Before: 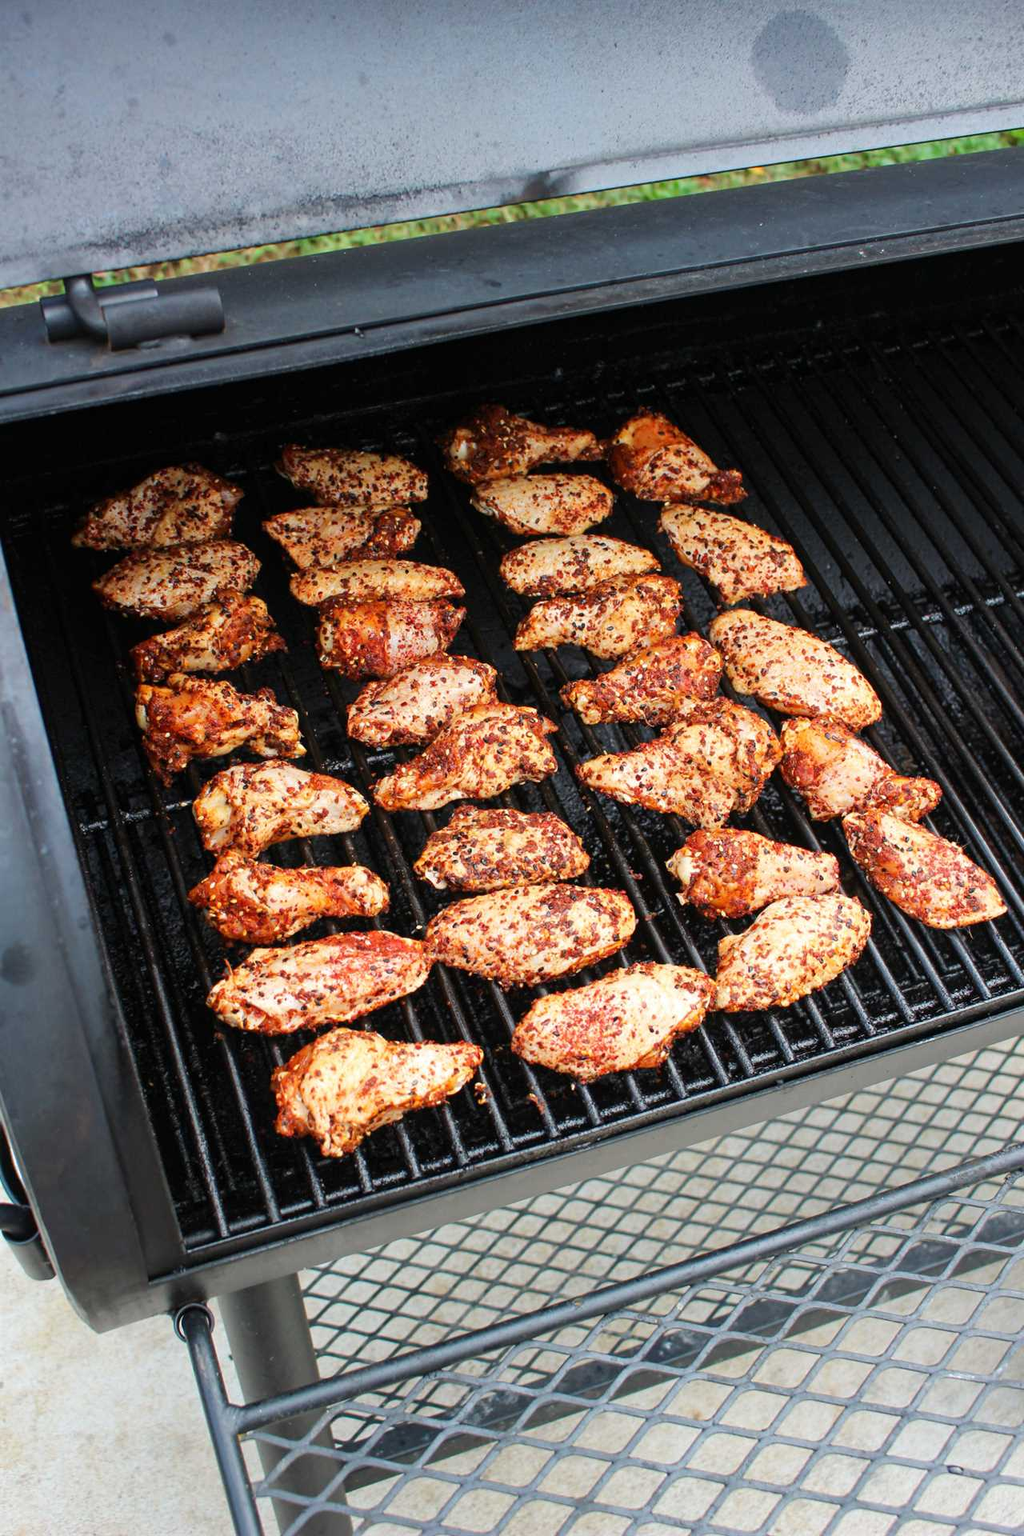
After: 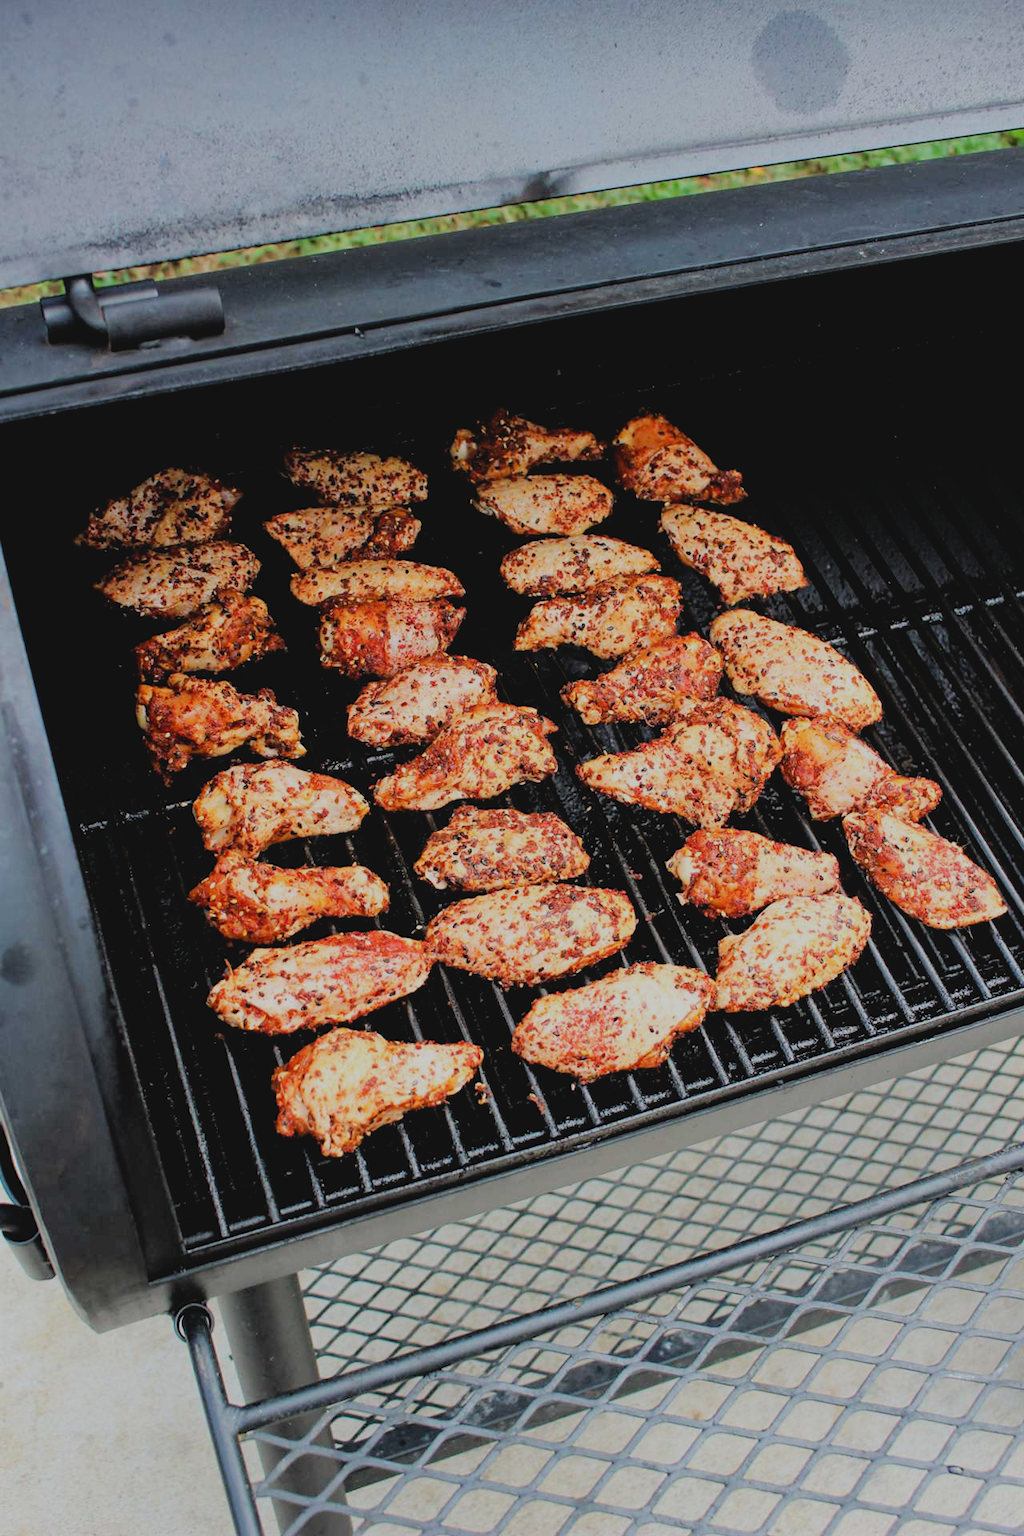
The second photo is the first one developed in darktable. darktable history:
contrast brightness saturation: contrast -0.11
white balance: emerald 1
rotate and perspective: automatic cropping off
filmic rgb: black relative exposure -4.38 EV, white relative exposure 4.56 EV, hardness 2.37, contrast 1.05
